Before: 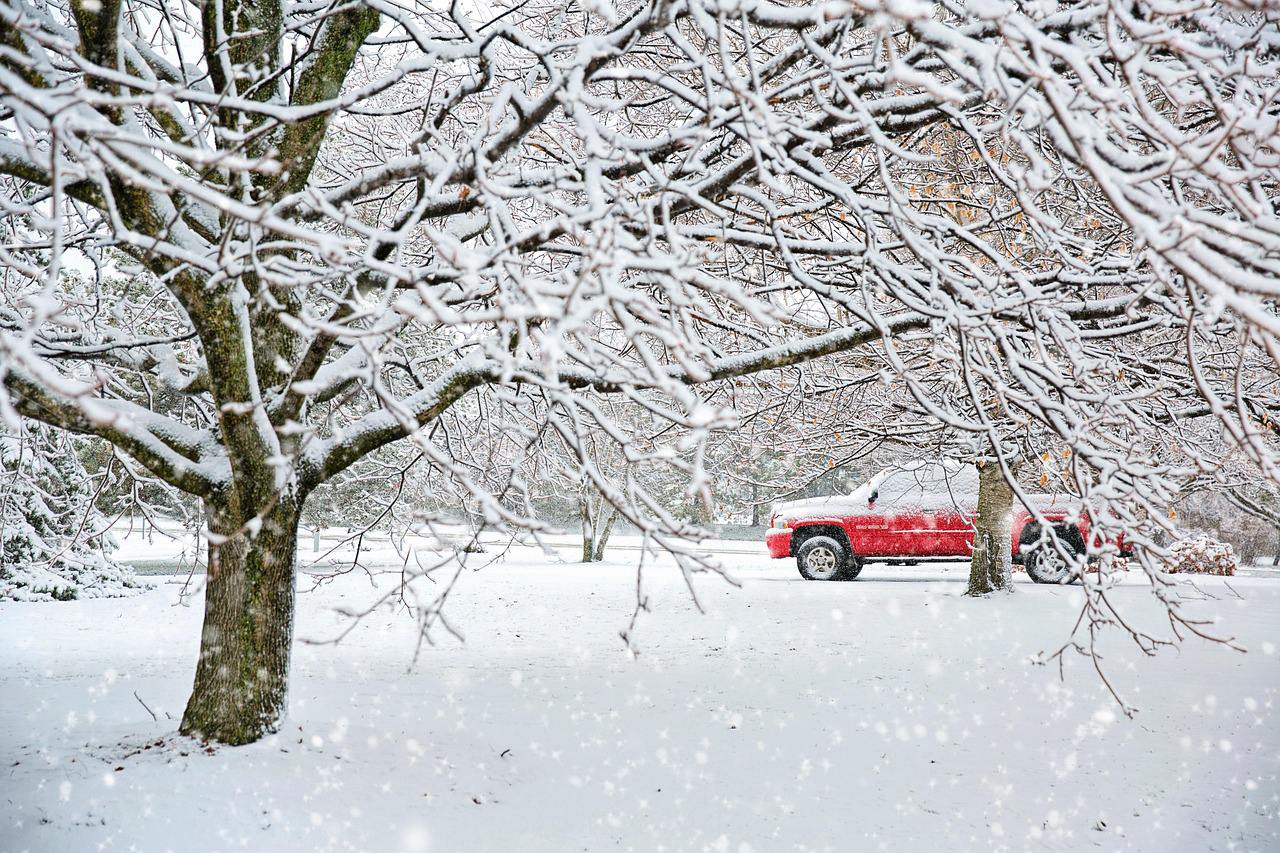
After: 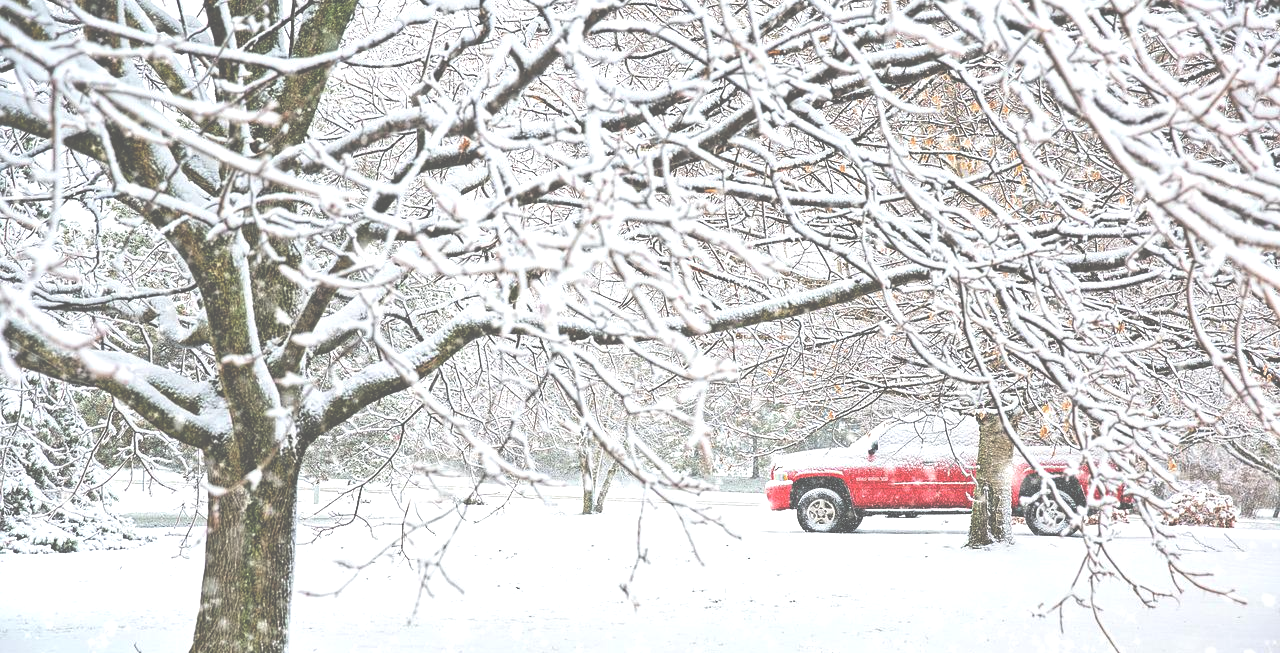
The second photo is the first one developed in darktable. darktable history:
exposure: black level correction -0.069, exposure 0.501 EV, compensate exposure bias true, compensate highlight preservation false
crop: top 5.649%, bottom 17.693%
